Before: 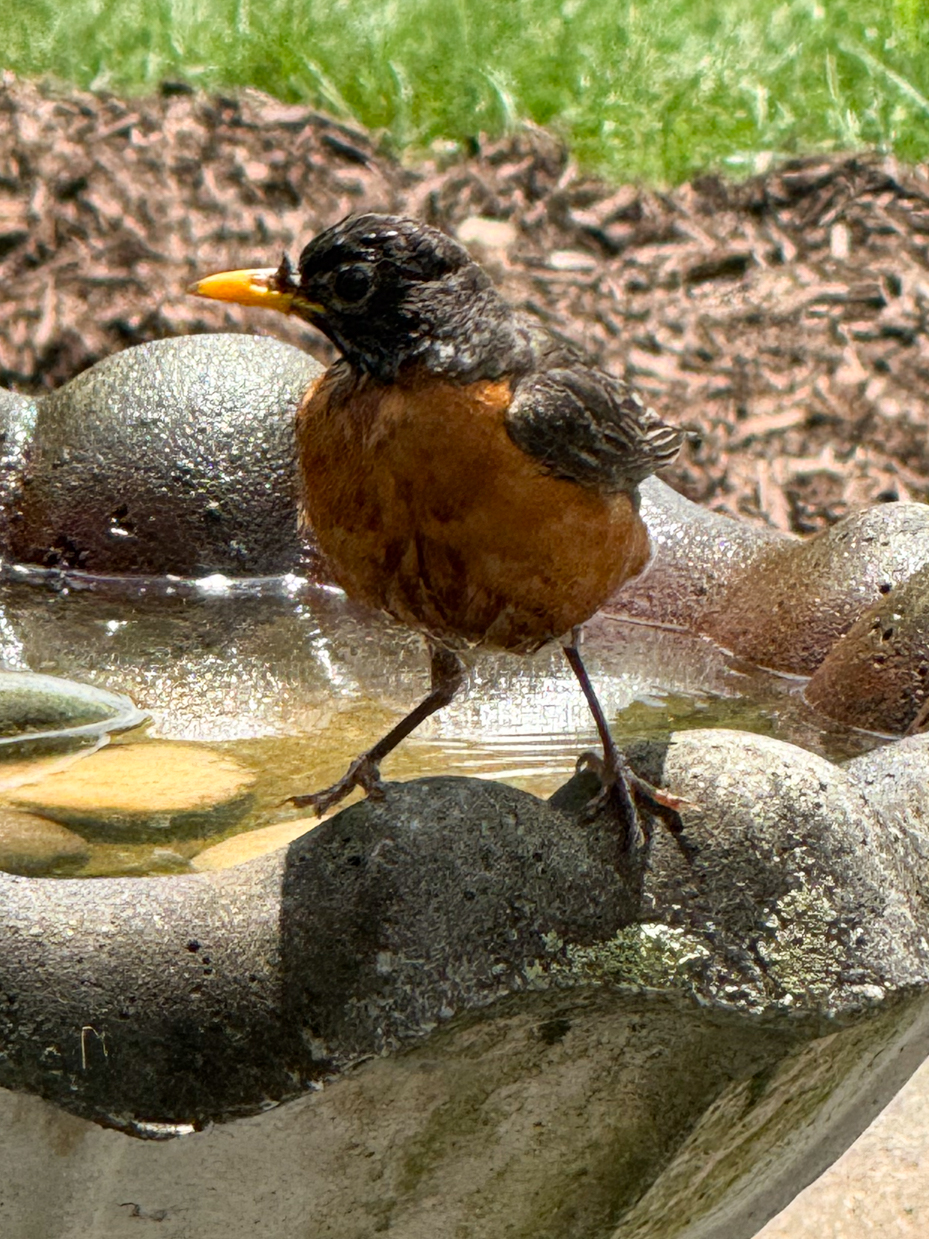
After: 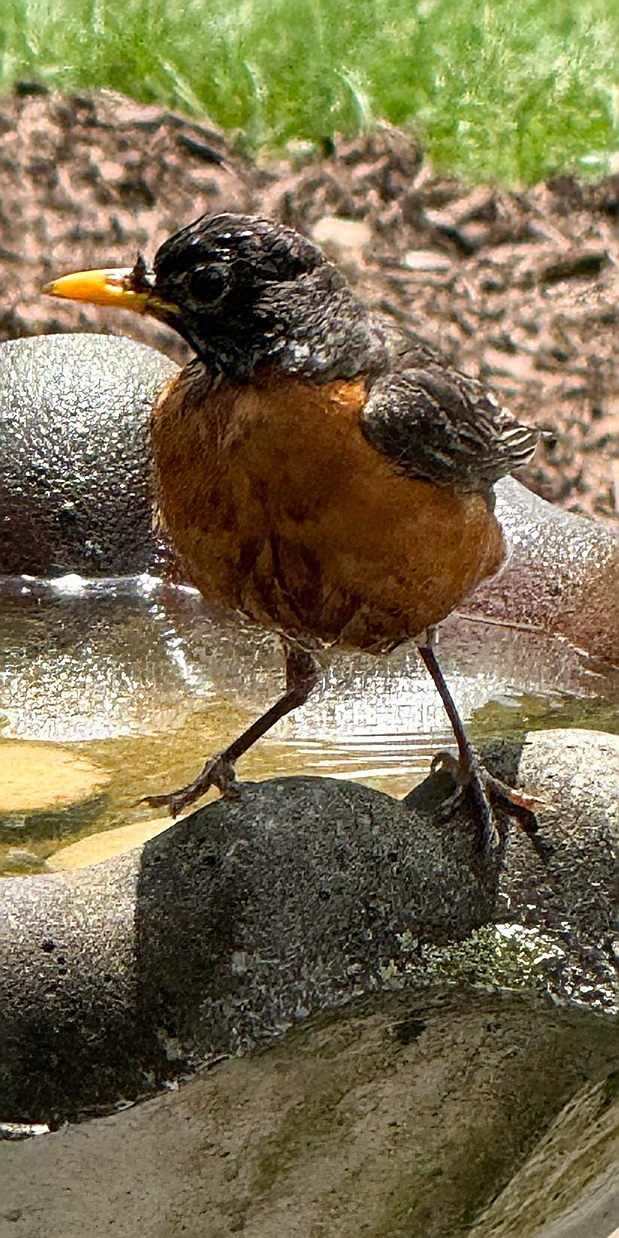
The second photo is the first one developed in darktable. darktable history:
crop and rotate: left 15.754%, right 17.579%
sharpen: radius 1.4, amount 1.25, threshold 0.7
